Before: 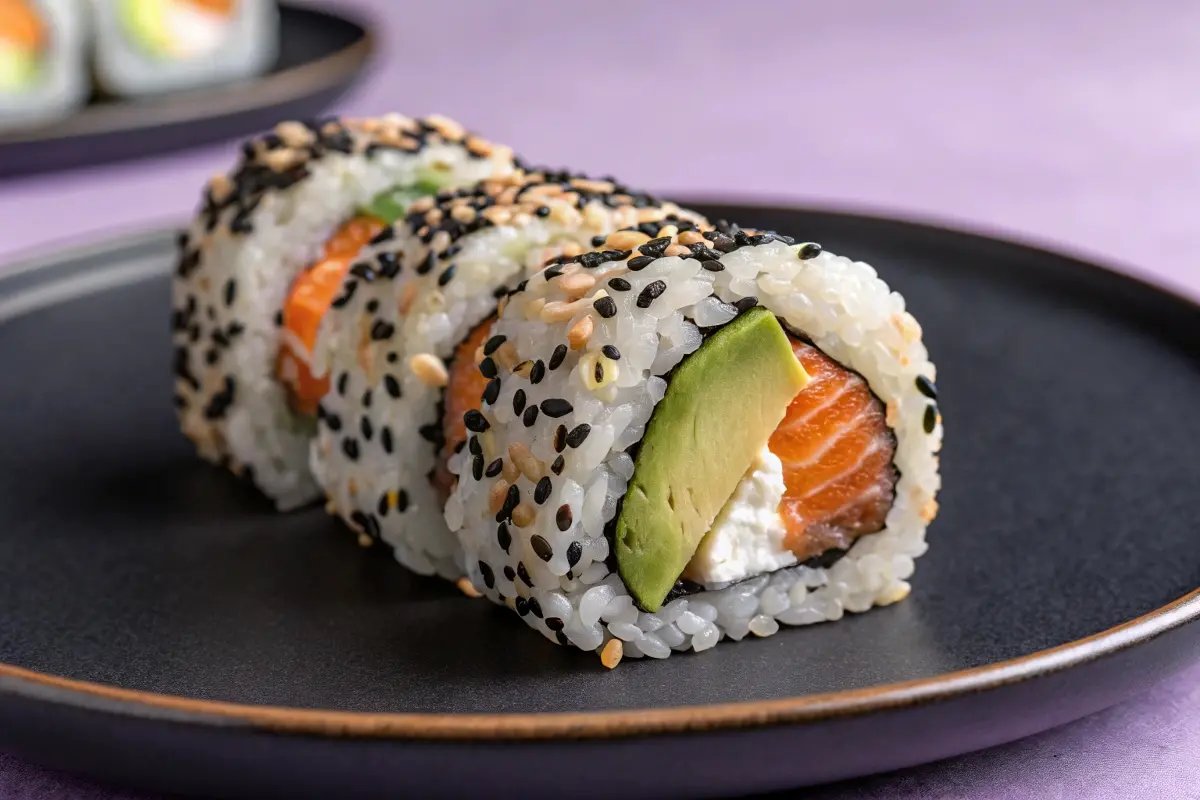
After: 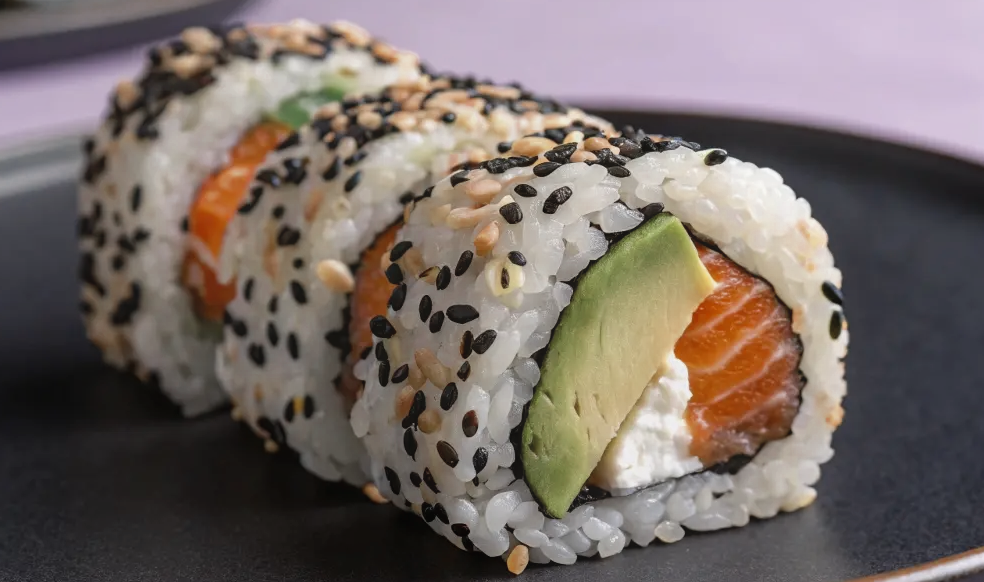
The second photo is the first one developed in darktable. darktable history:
contrast equalizer: octaves 7, y [[0.6 ×6], [0.55 ×6], [0 ×6], [0 ×6], [0 ×6]], mix -0.3
crop: left 7.856%, top 11.836%, right 10.12%, bottom 15.387%
color zones: curves: ch0 [(0, 0.5) (0.125, 0.4) (0.25, 0.5) (0.375, 0.4) (0.5, 0.4) (0.625, 0.35) (0.75, 0.35) (0.875, 0.5)]; ch1 [(0, 0.35) (0.125, 0.45) (0.25, 0.35) (0.375, 0.35) (0.5, 0.35) (0.625, 0.35) (0.75, 0.45) (0.875, 0.35)]; ch2 [(0, 0.6) (0.125, 0.5) (0.25, 0.5) (0.375, 0.6) (0.5, 0.6) (0.625, 0.5) (0.75, 0.5) (0.875, 0.5)]
